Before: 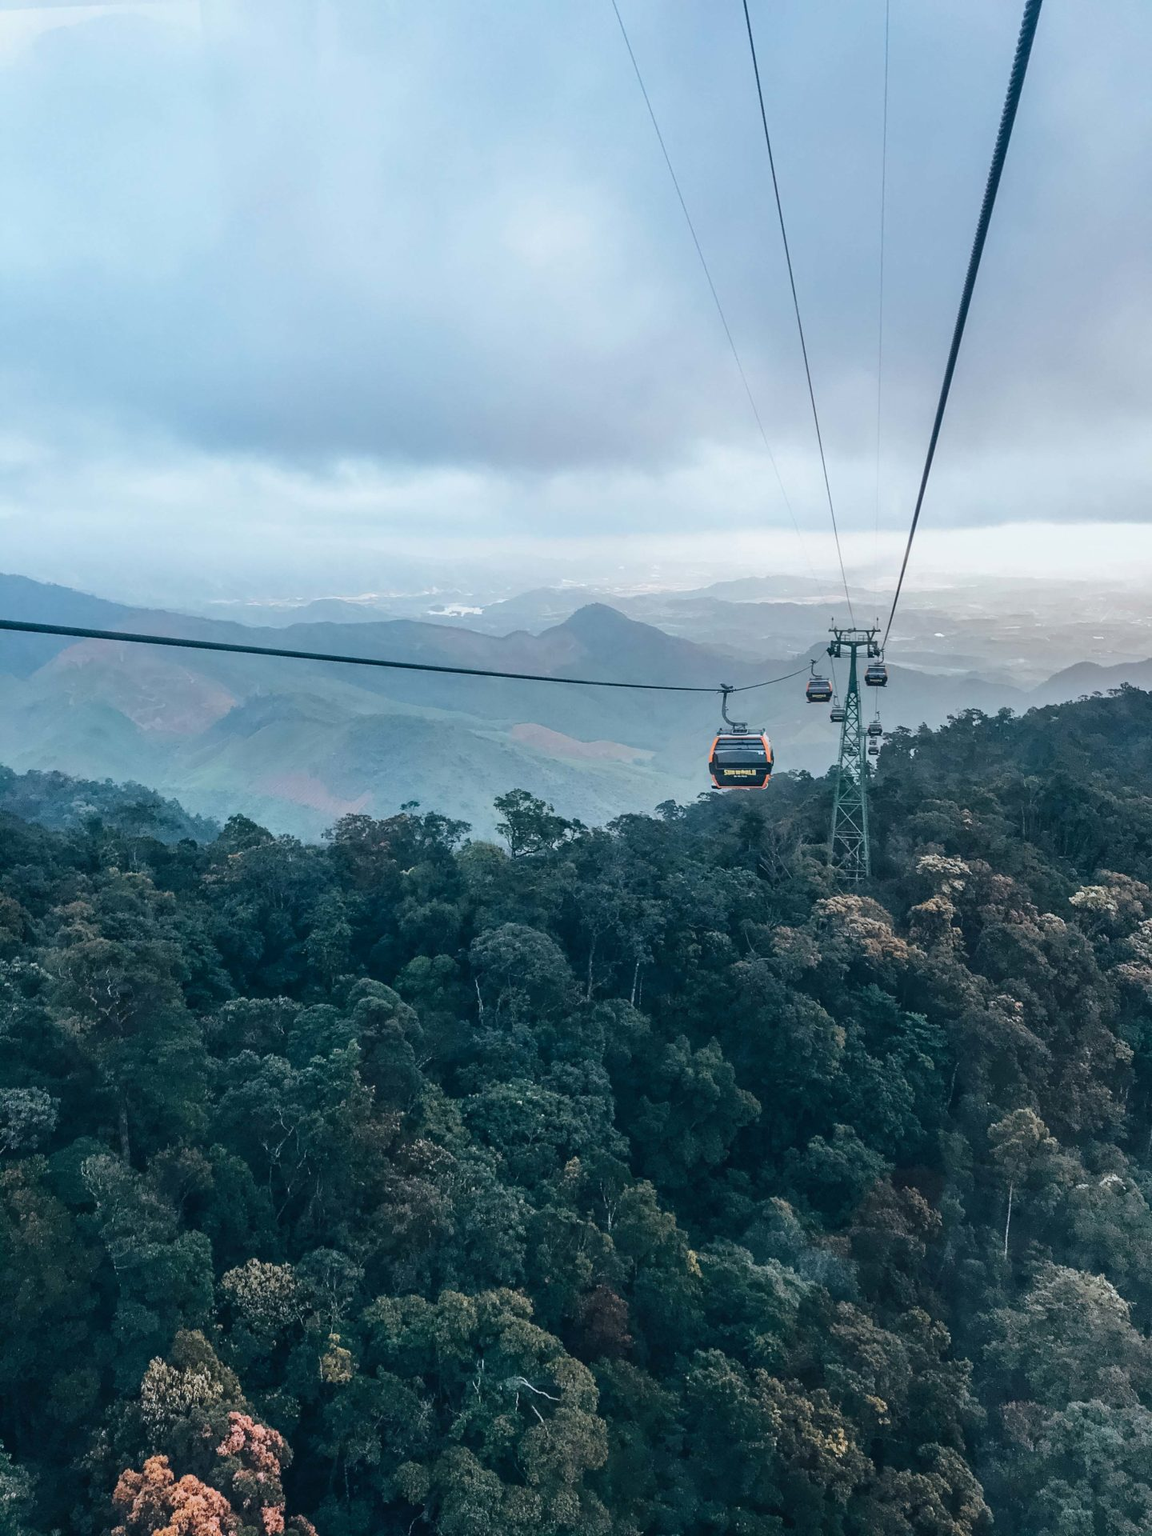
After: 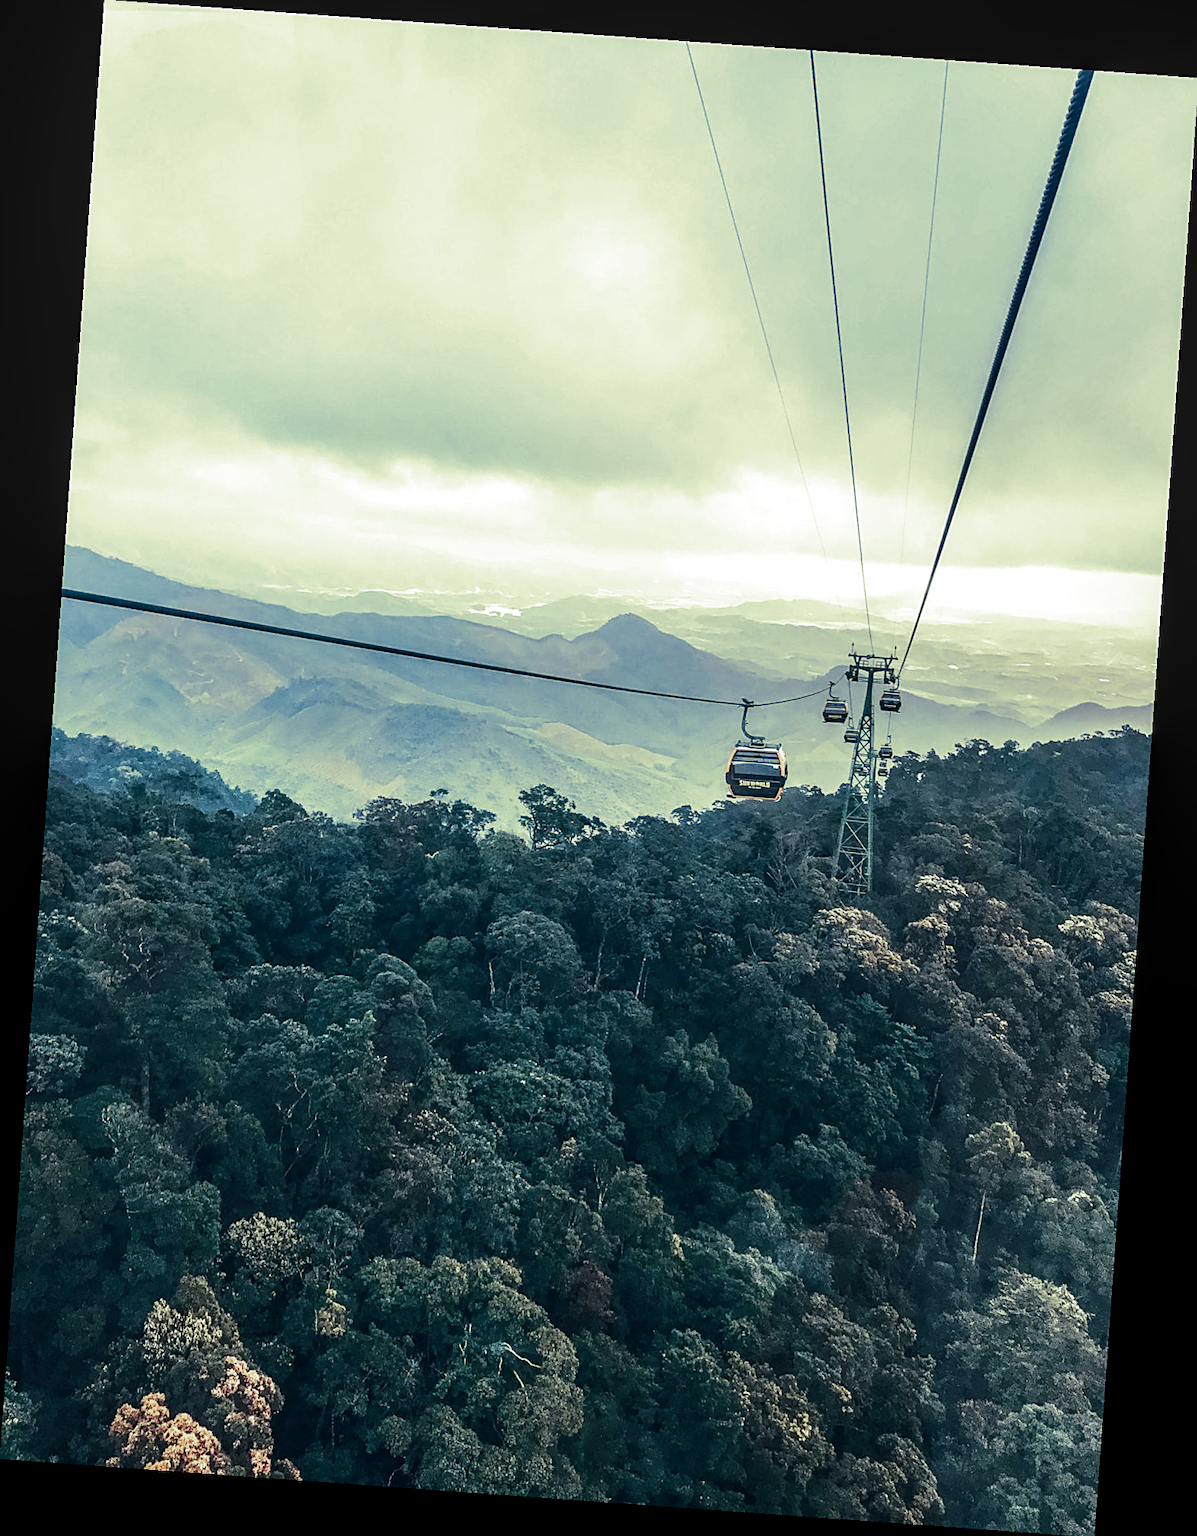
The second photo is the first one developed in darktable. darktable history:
rotate and perspective: rotation 4.1°, automatic cropping off
local contrast: on, module defaults
sharpen: on, module defaults
split-toning: shadows › hue 290.82°, shadows › saturation 0.34, highlights › saturation 0.38, balance 0, compress 50%
tone equalizer: -8 EV -0.417 EV, -7 EV -0.389 EV, -6 EV -0.333 EV, -5 EV -0.222 EV, -3 EV 0.222 EV, -2 EV 0.333 EV, -1 EV 0.389 EV, +0 EV 0.417 EV, edges refinement/feathering 500, mask exposure compensation -1.57 EV, preserve details no
